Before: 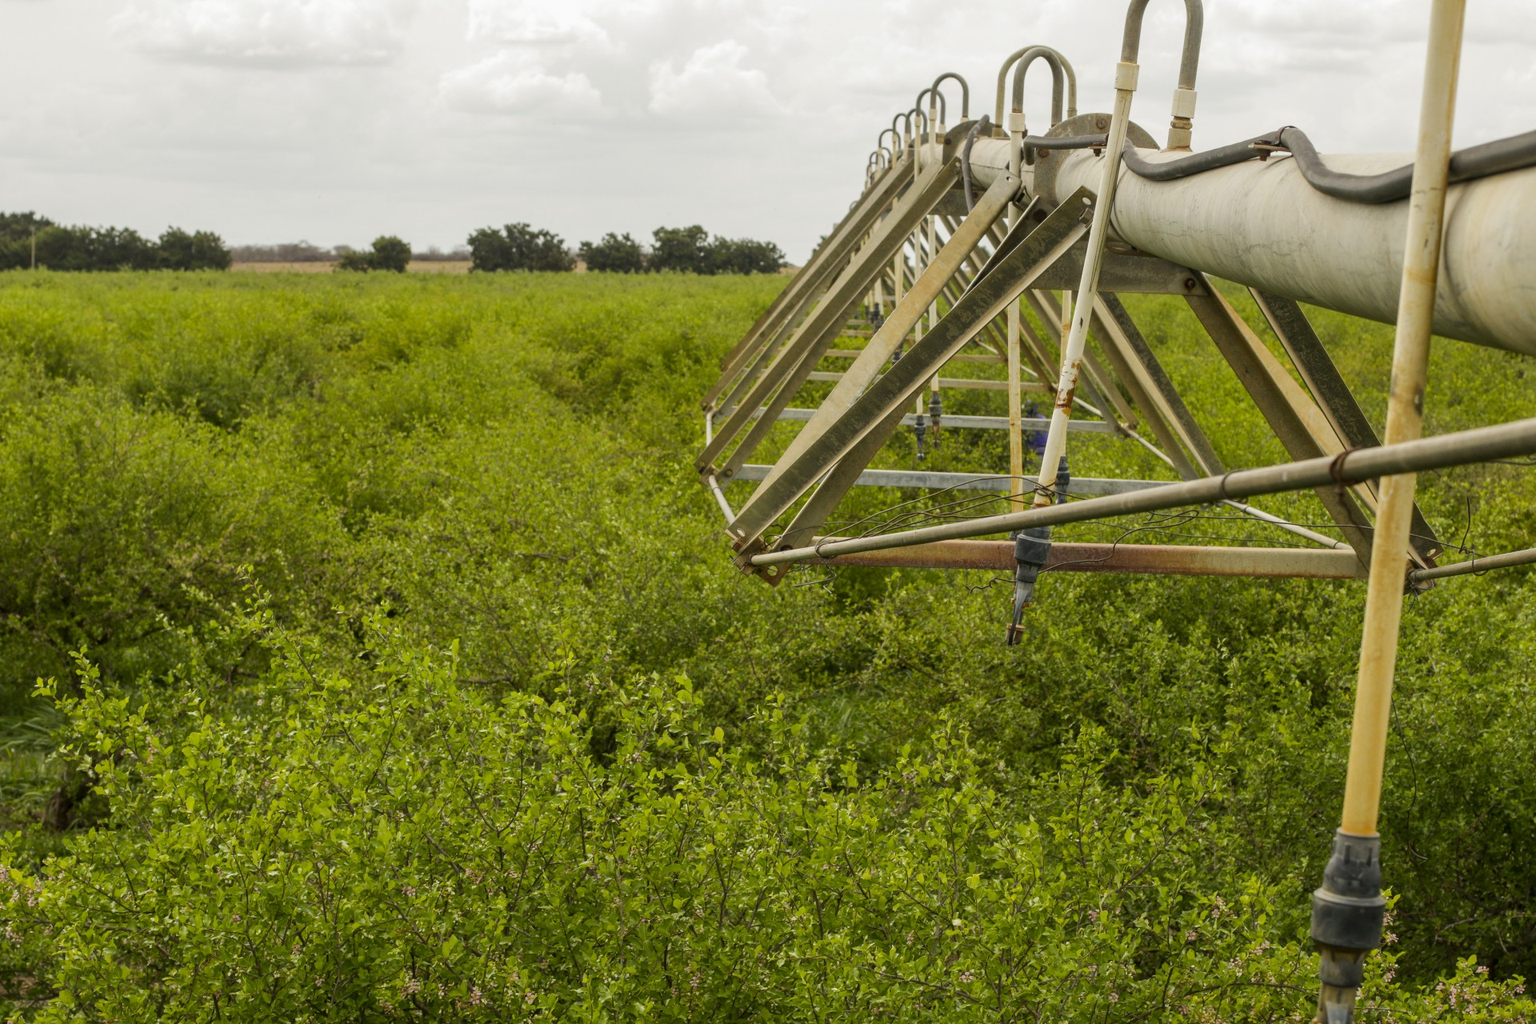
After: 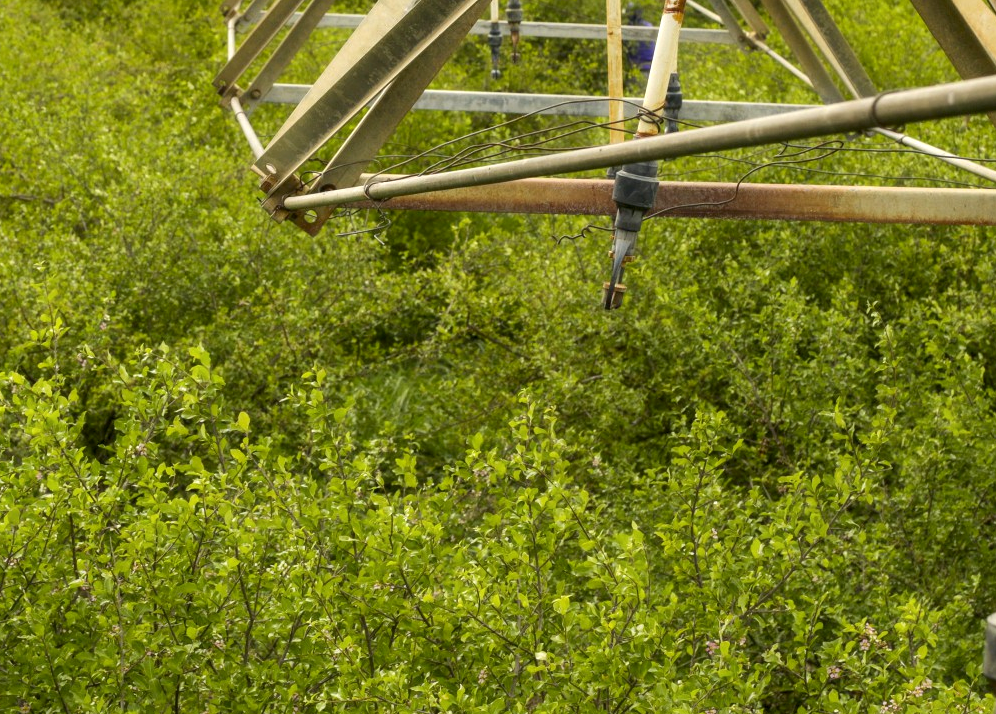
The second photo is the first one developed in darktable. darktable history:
contrast equalizer: y [[0.579, 0.58, 0.505, 0.5, 0.5, 0.5], [0.5 ×6], [0.5 ×6], [0 ×6], [0 ×6]], mix 0.592
crop: left 34.124%, top 38.853%, right 13.891%, bottom 5.317%
exposure: black level correction 0.001, exposure 0.5 EV, compensate highlight preservation false
